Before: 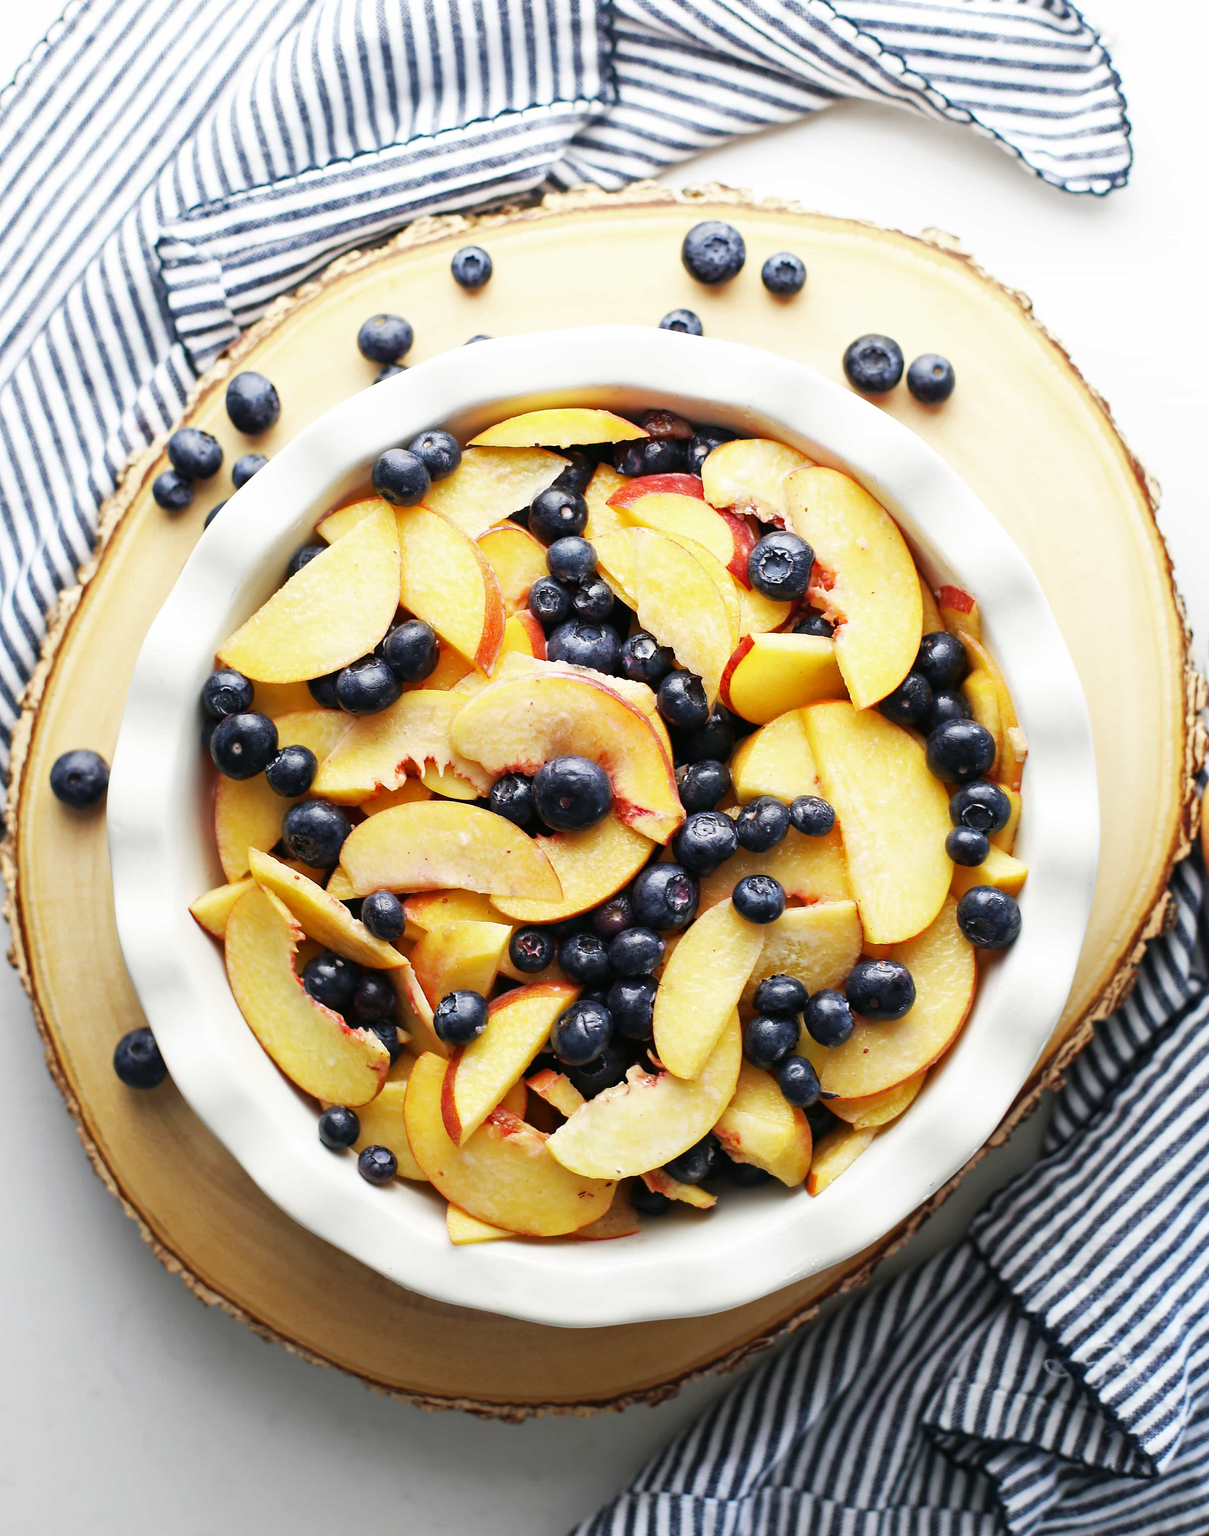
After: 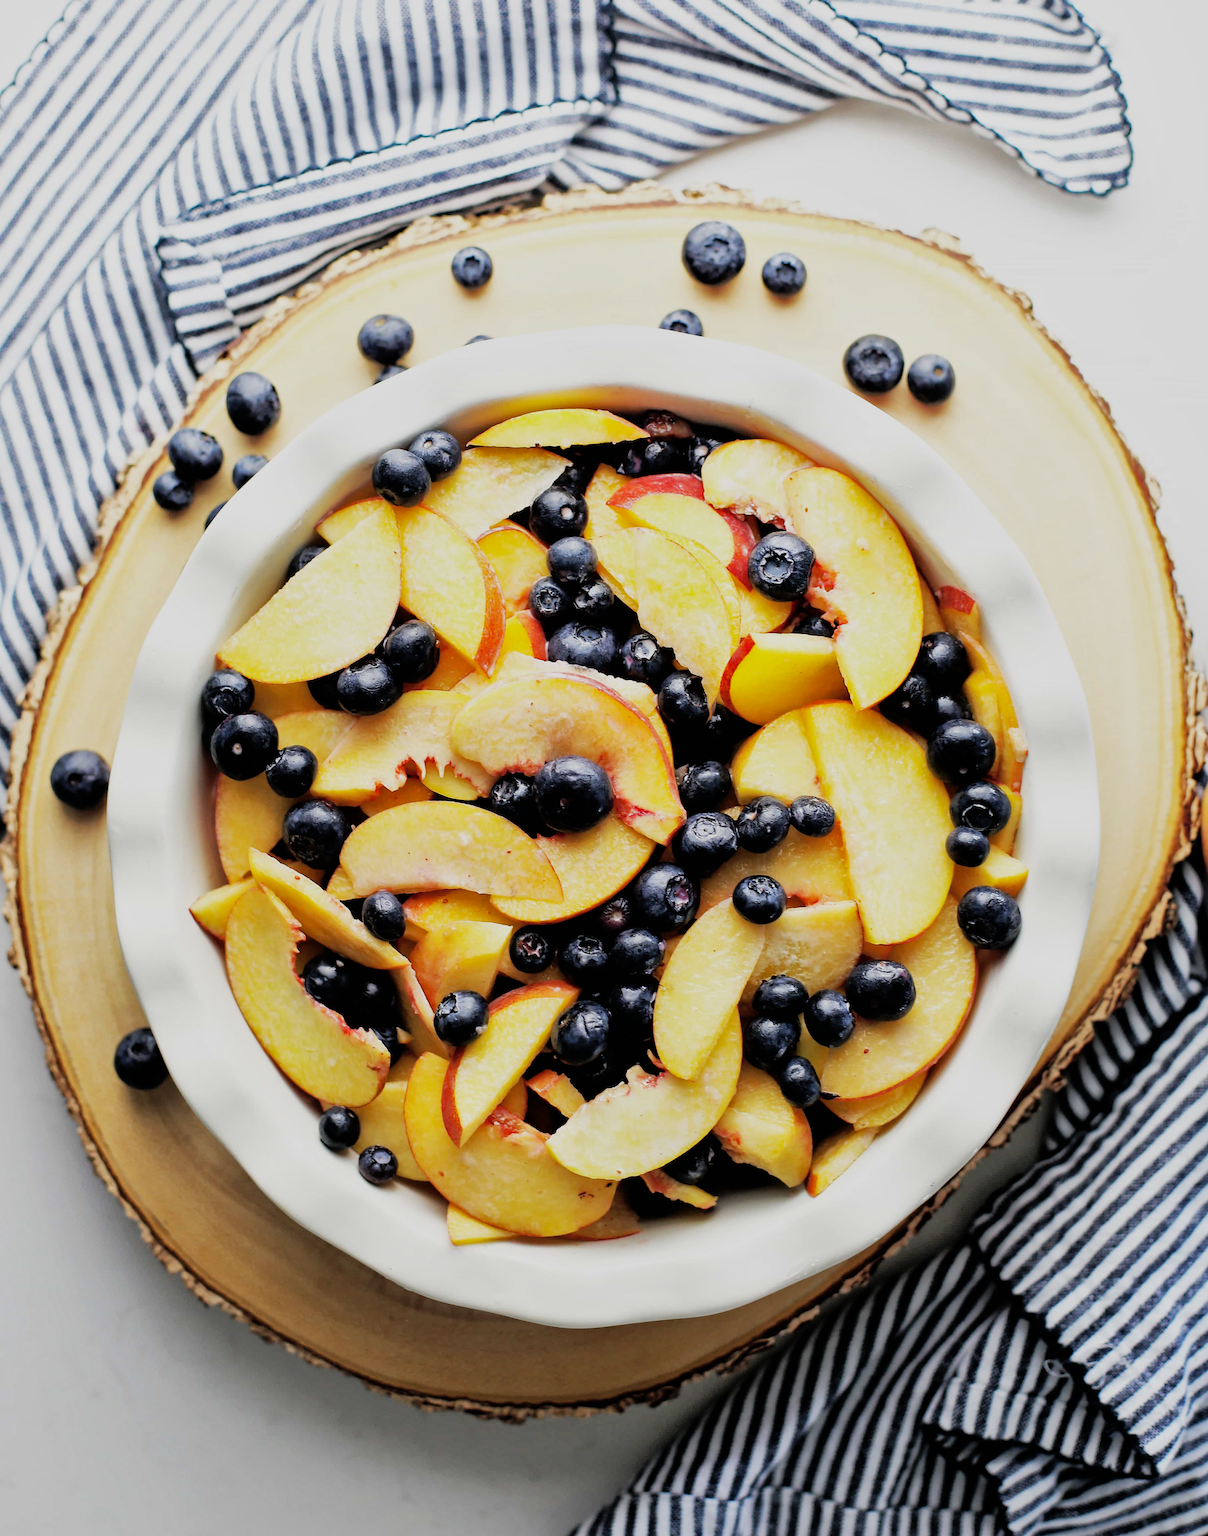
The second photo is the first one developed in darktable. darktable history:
filmic rgb: black relative exposure -5.06 EV, white relative exposure 3.96 EV, threshold 5.98 EV, hardness 2.9, contrast 1.412, highlights saturation mix -30.9%, enable highlight reconstruction true
shadows and highlights: shadows color adjustment 97.98%, highlights color adjustment 58.95%
